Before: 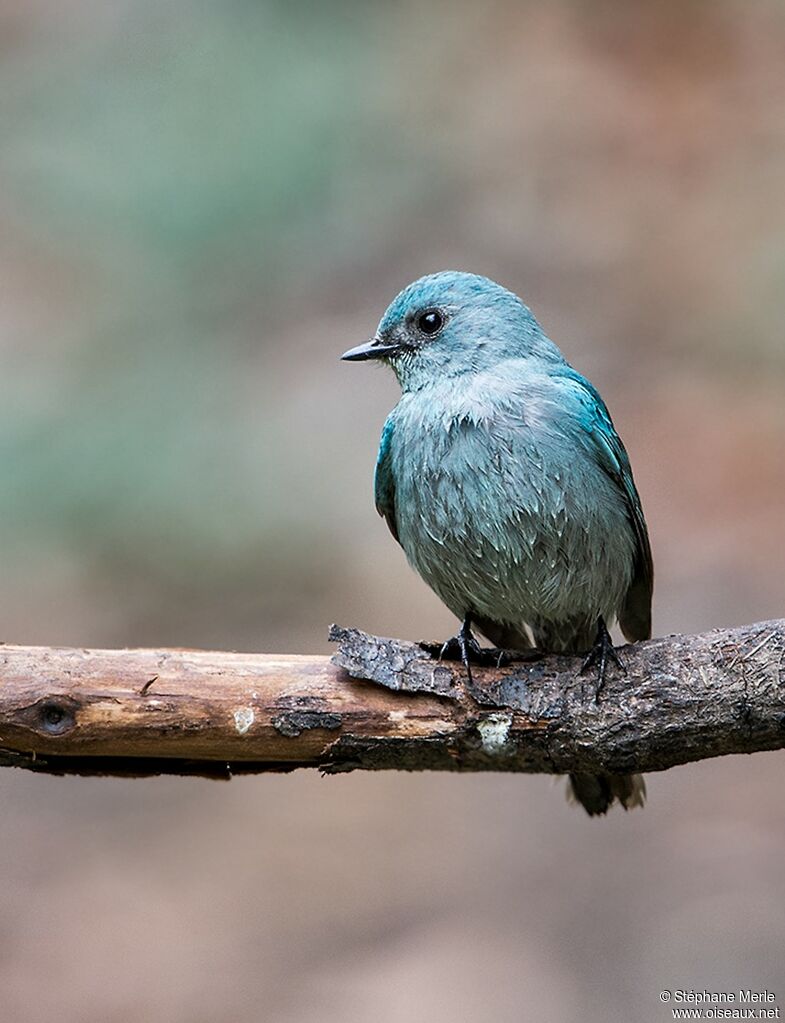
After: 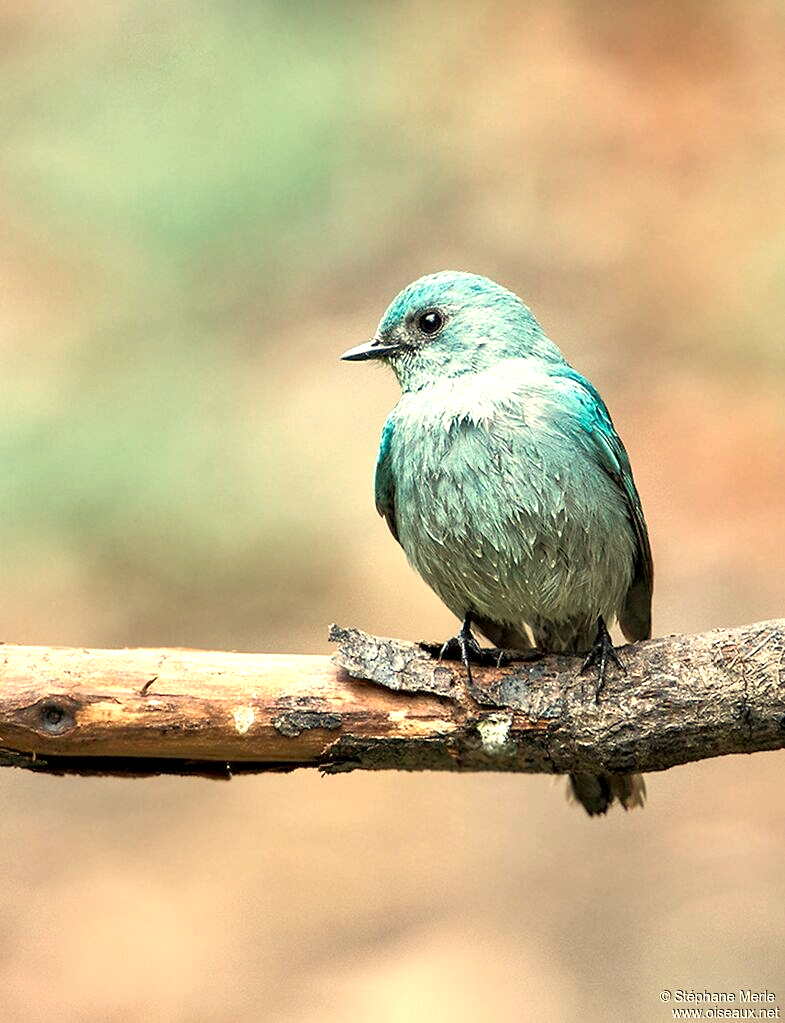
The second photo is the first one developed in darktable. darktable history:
shadows and highlights: shadows 43.06, highlights 6.94
white balance: red 1.08, blue 0.791
exposure: black level correction 0.001, exposure 0.955 EV, compensate exposure bias true, compensate highlight preservation false
